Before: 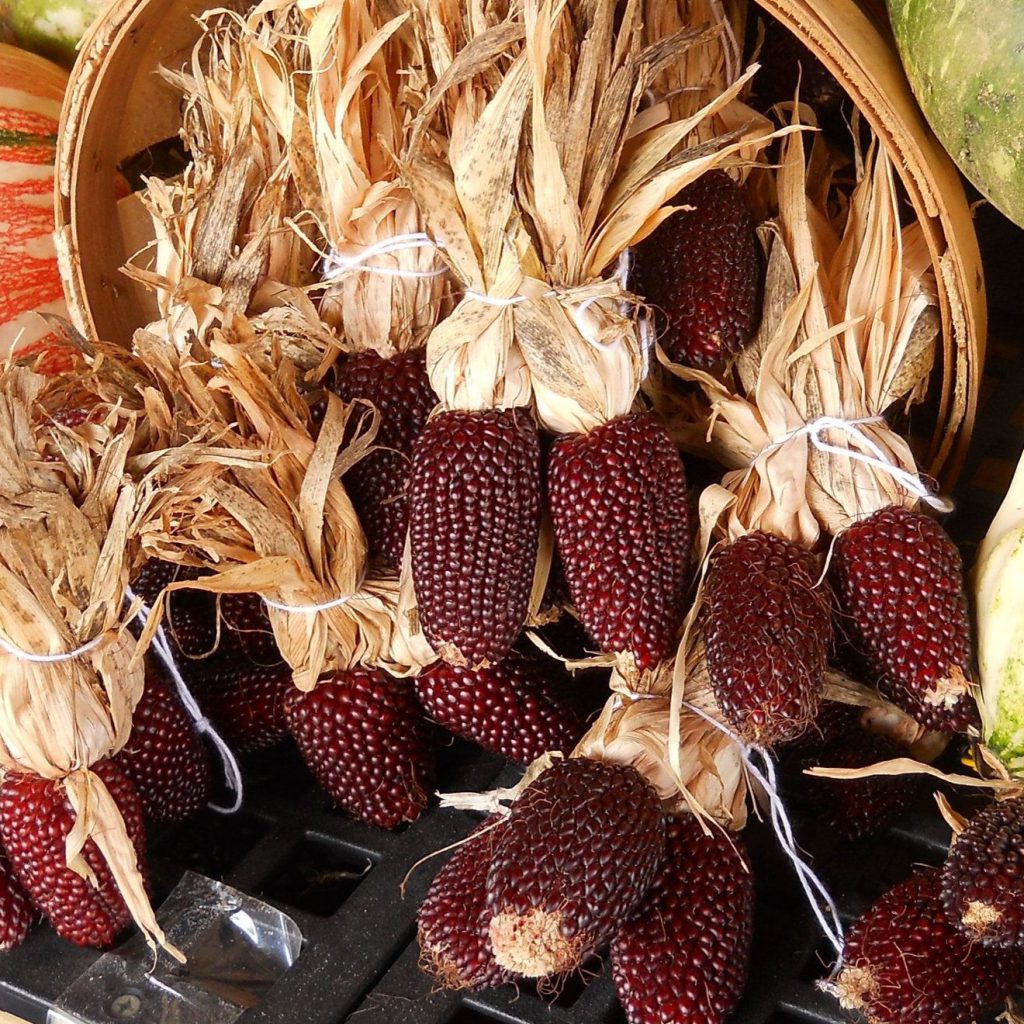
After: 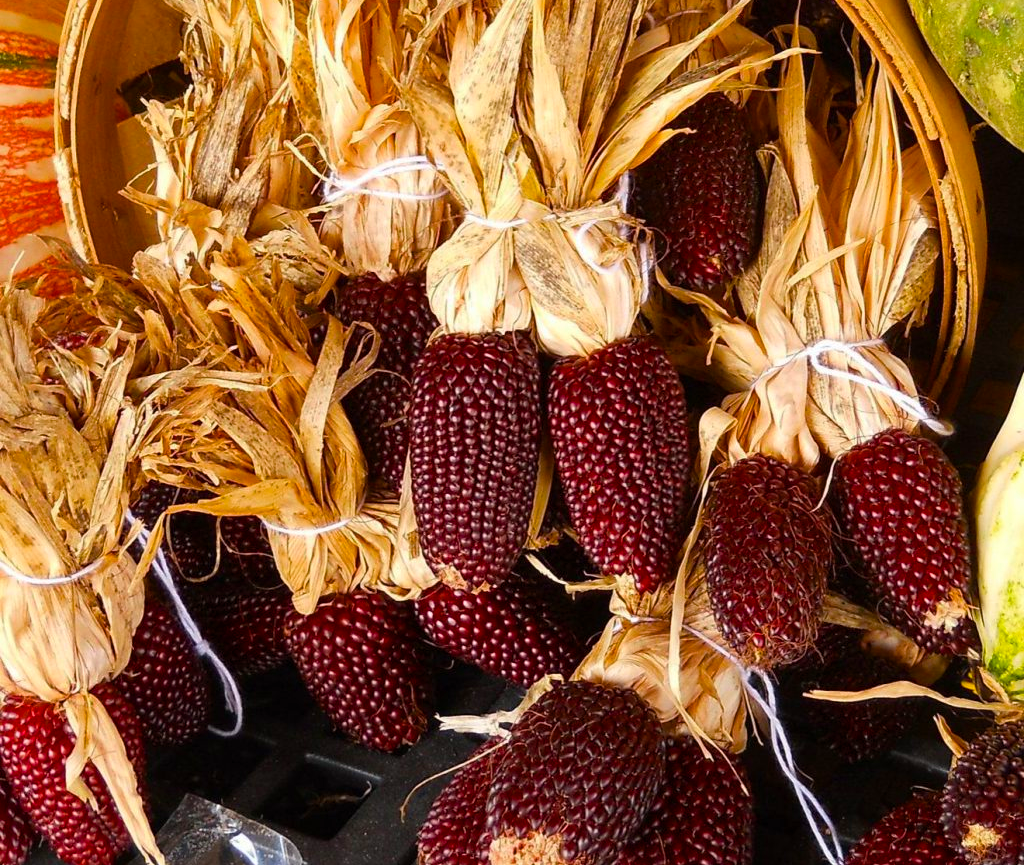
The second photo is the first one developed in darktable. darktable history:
crop: top 7.6%, bottom 7.884%
color balance rgb: perceptual saturation grading › global saturation 36.286%, global vibrance 20%
